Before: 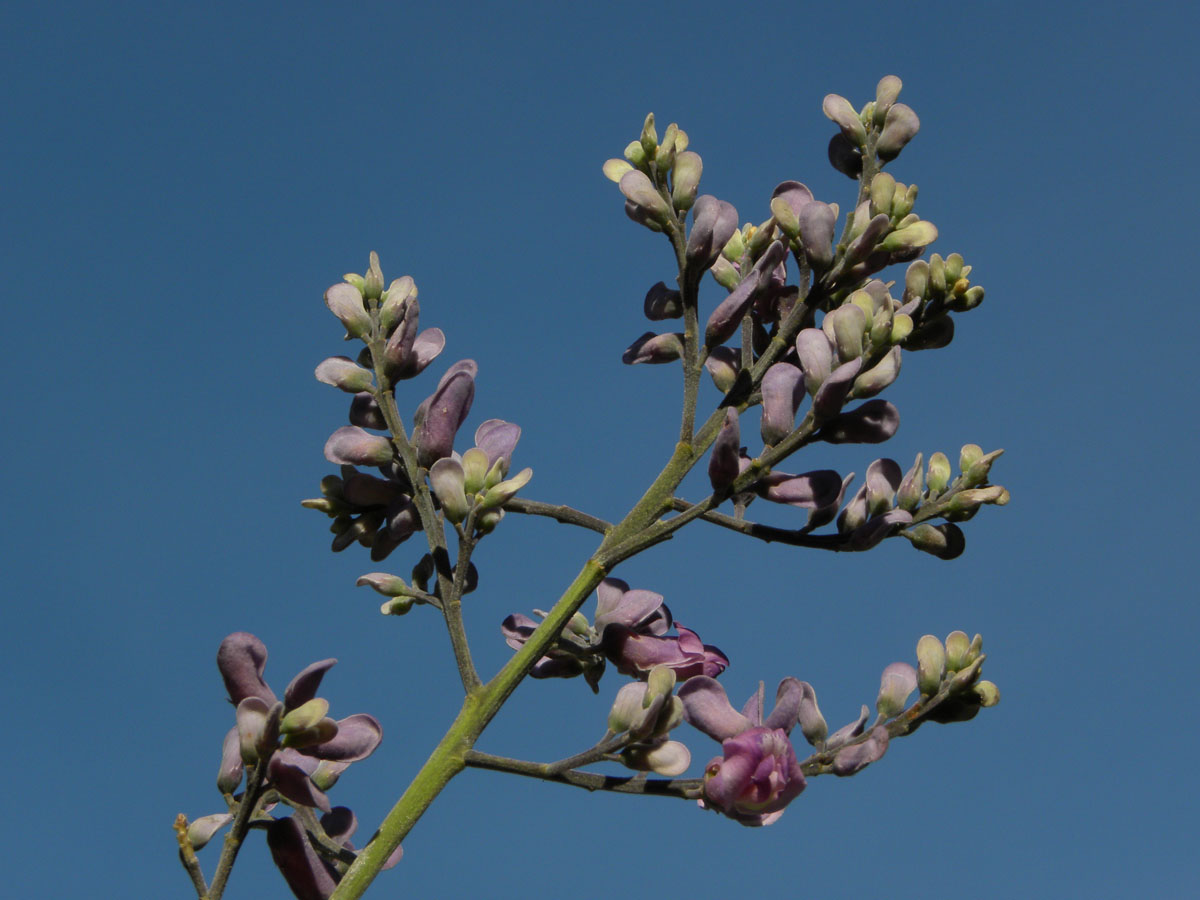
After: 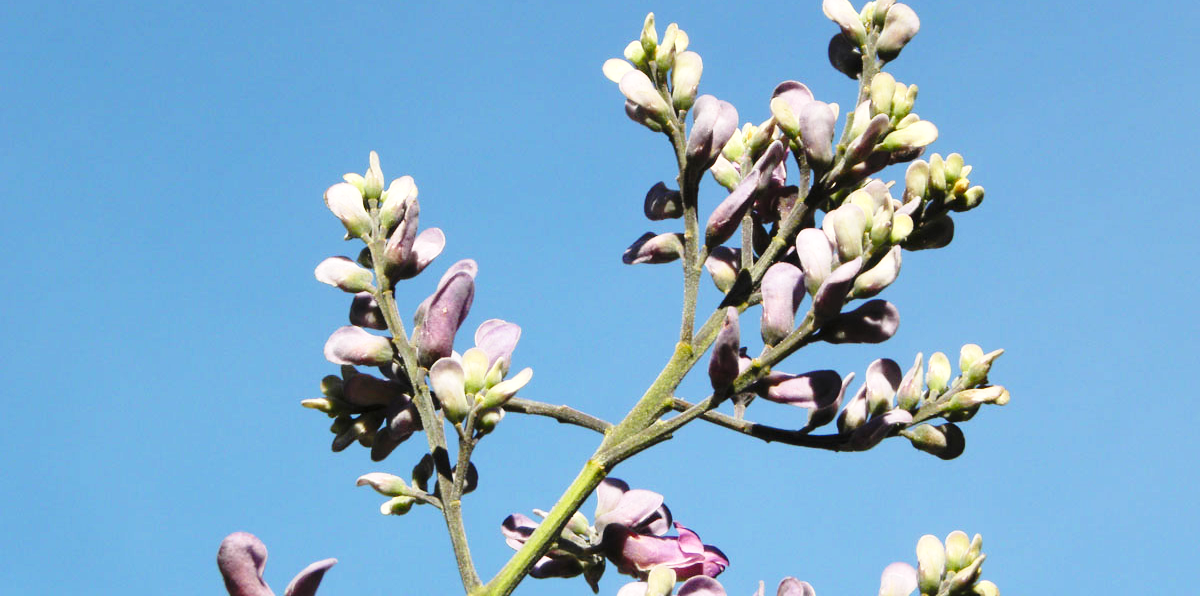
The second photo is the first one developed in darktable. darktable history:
base curve: curves: ch0 [(0, 0) (0.028, 0.03) (0.121, 0.232) (0.46, 0.748) (0.859, 0.968) (1, 1)], preserve colors none
exposure: black level correction 0, exposure 1.099 EV, compensate highlight preservation false
crop: top 11.136%, bottom 22.61%
